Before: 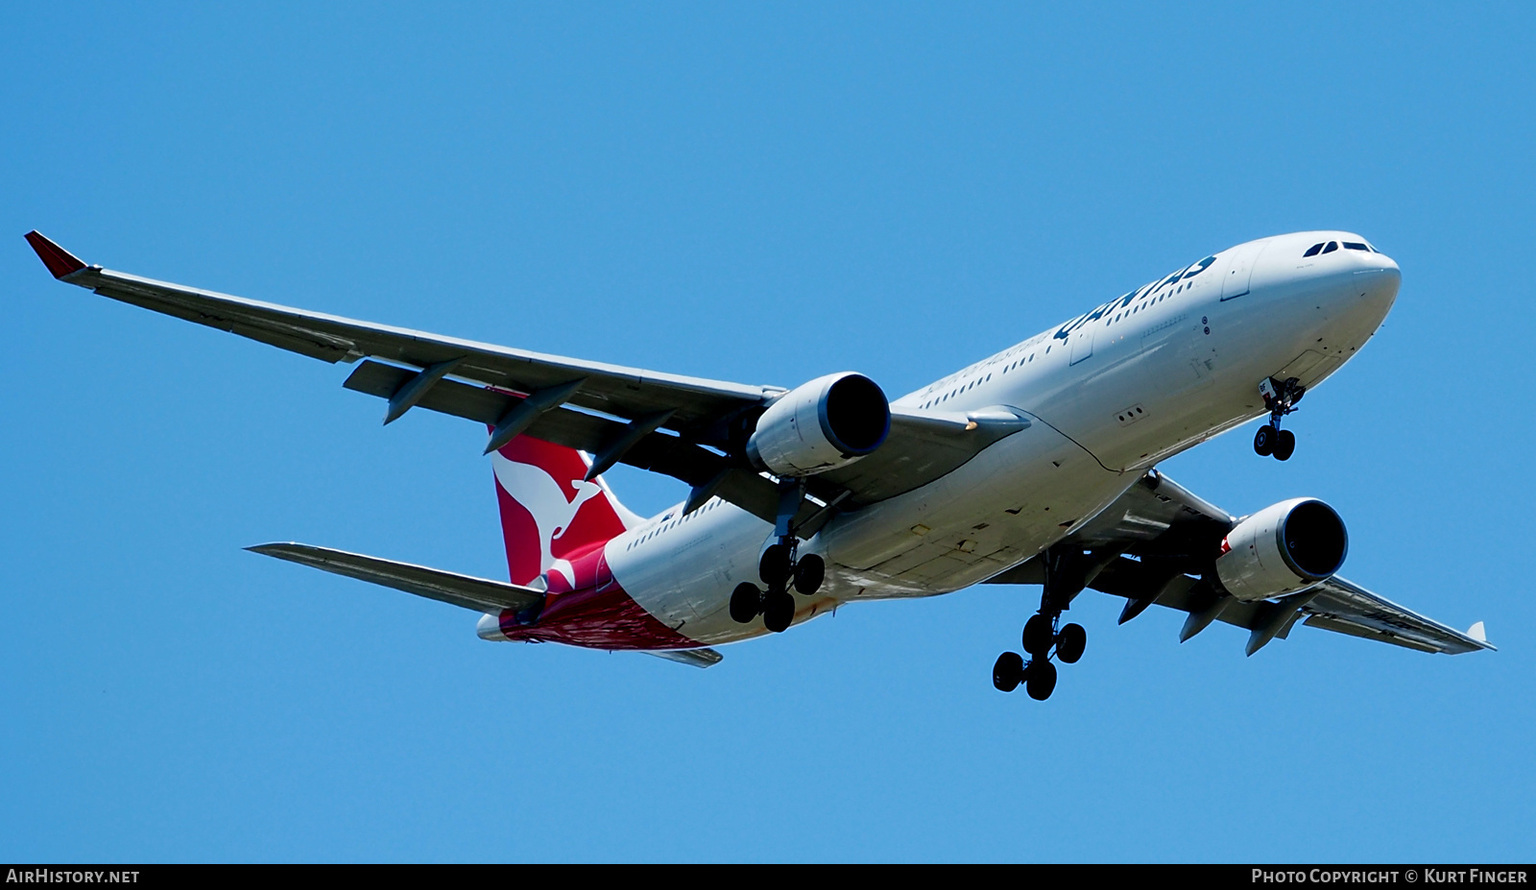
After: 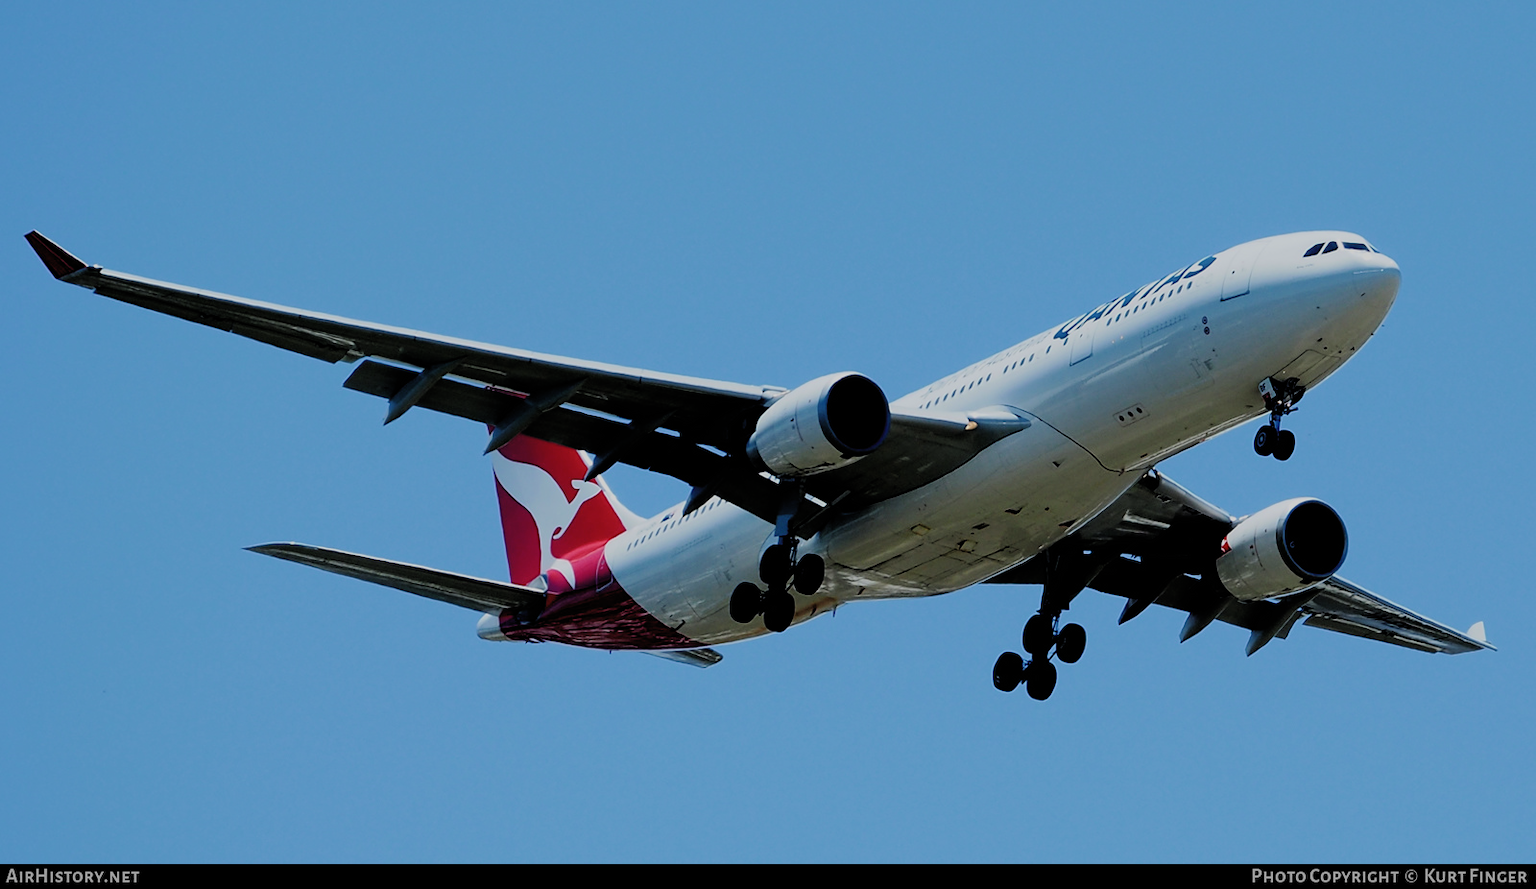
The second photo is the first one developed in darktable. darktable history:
filmic rgb: black relative exposure -6.91 EV, white relative exposure 5.65 EV, hardness 2.86, color science v4 (2020)
